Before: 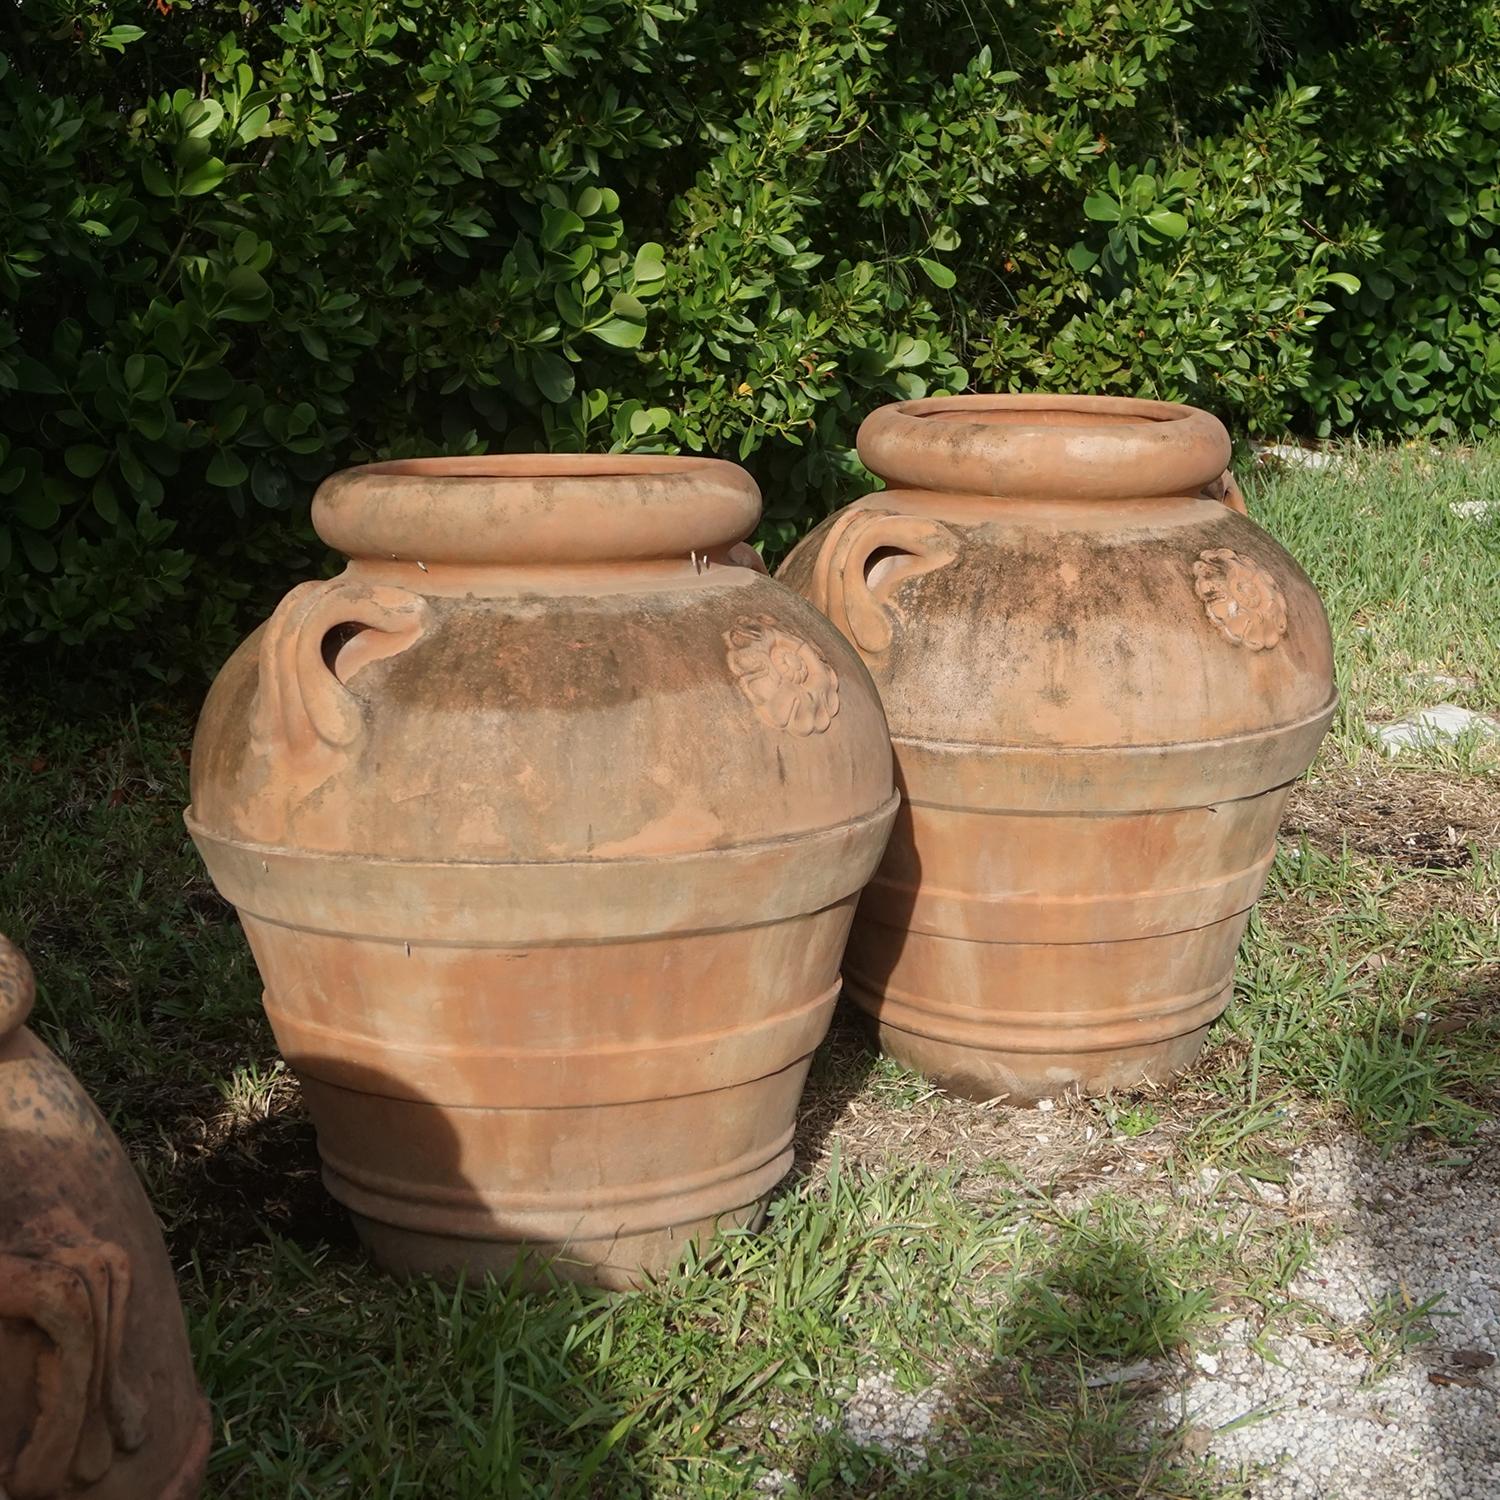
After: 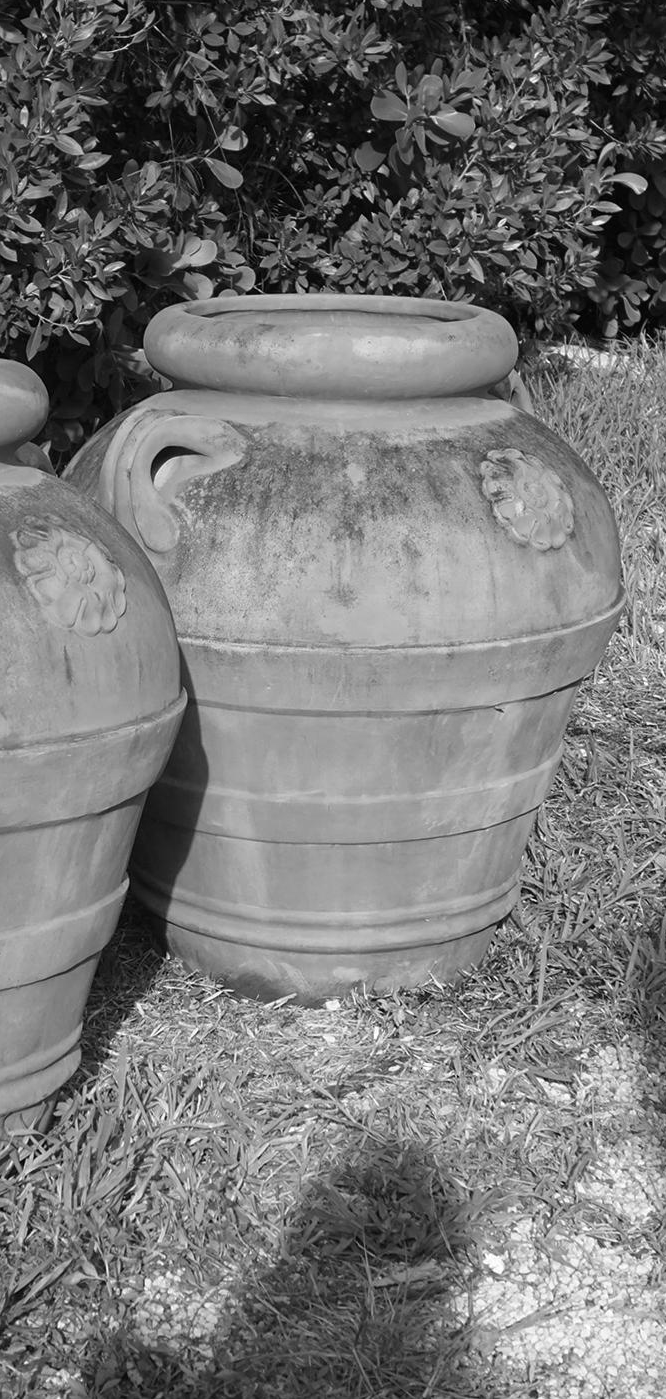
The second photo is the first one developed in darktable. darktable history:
crop: left 47.553%, top 6.699%, right 8.013%
exposure: exposure 0.174 EV, compensate highlight preservation false
color calibration: output gray [0.31, 0.36, 0.33, 0], illuminant same as pipeline (D50), adaptation XYZ, x 0.347, y 0.359, temperature 5008.76 K
